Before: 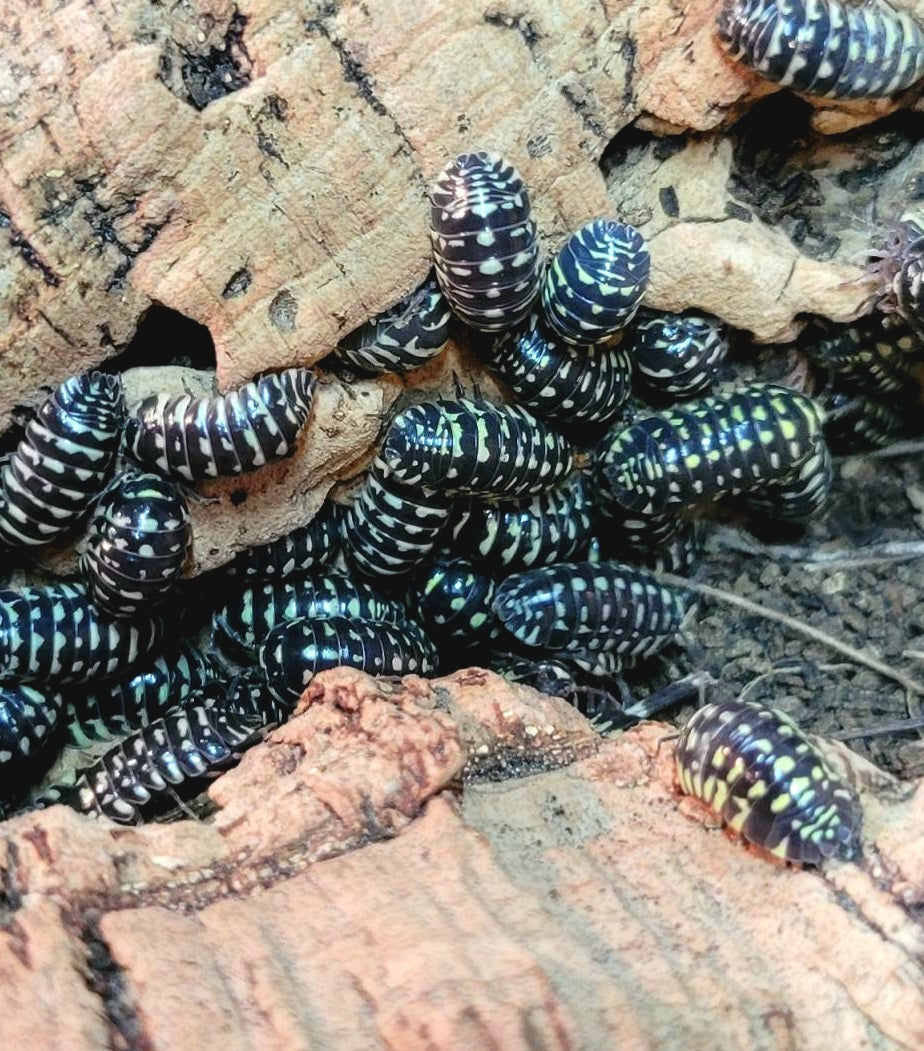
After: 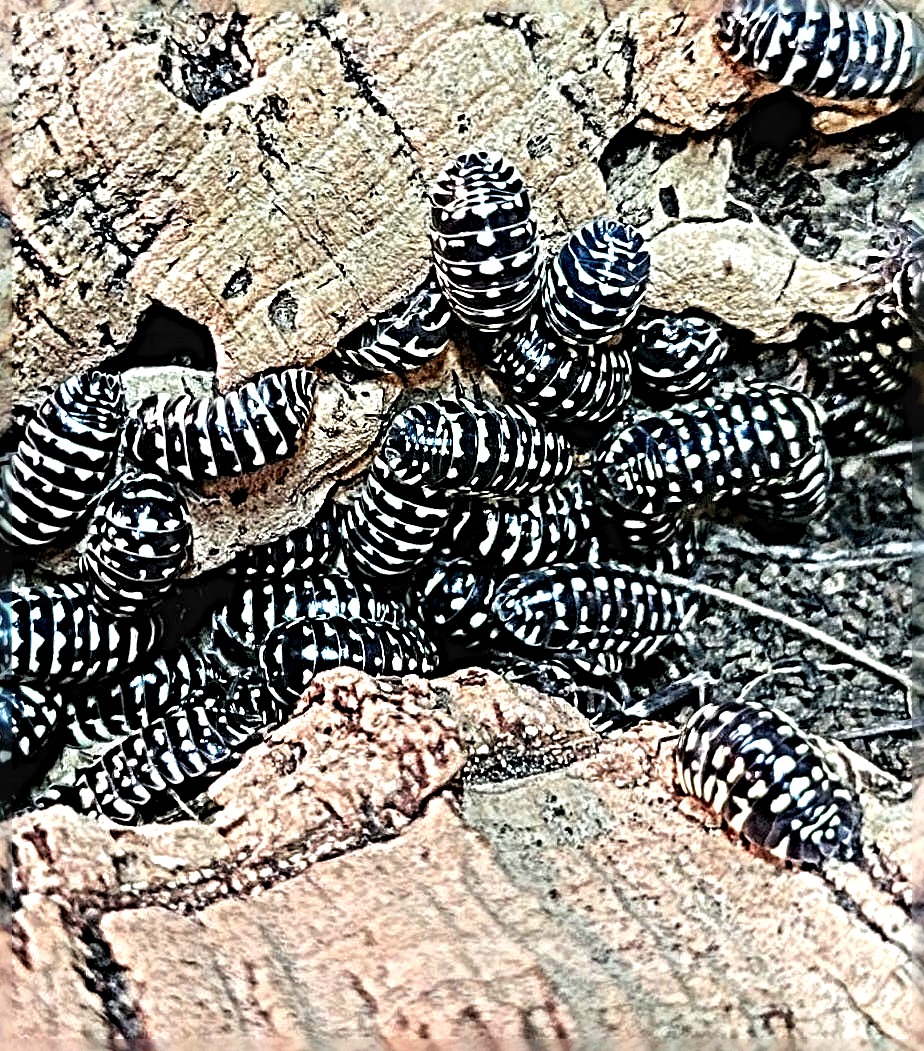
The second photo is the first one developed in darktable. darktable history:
contrast equalizer: y [[0.51, 0.537, 0.559, 0.574, 0.599, 0.618], [0.5 ×6], [0.5 ×6], [0 ×6], [0 ×6]]
sharpen: radius 6.3, amount 1.8, threshold 0
